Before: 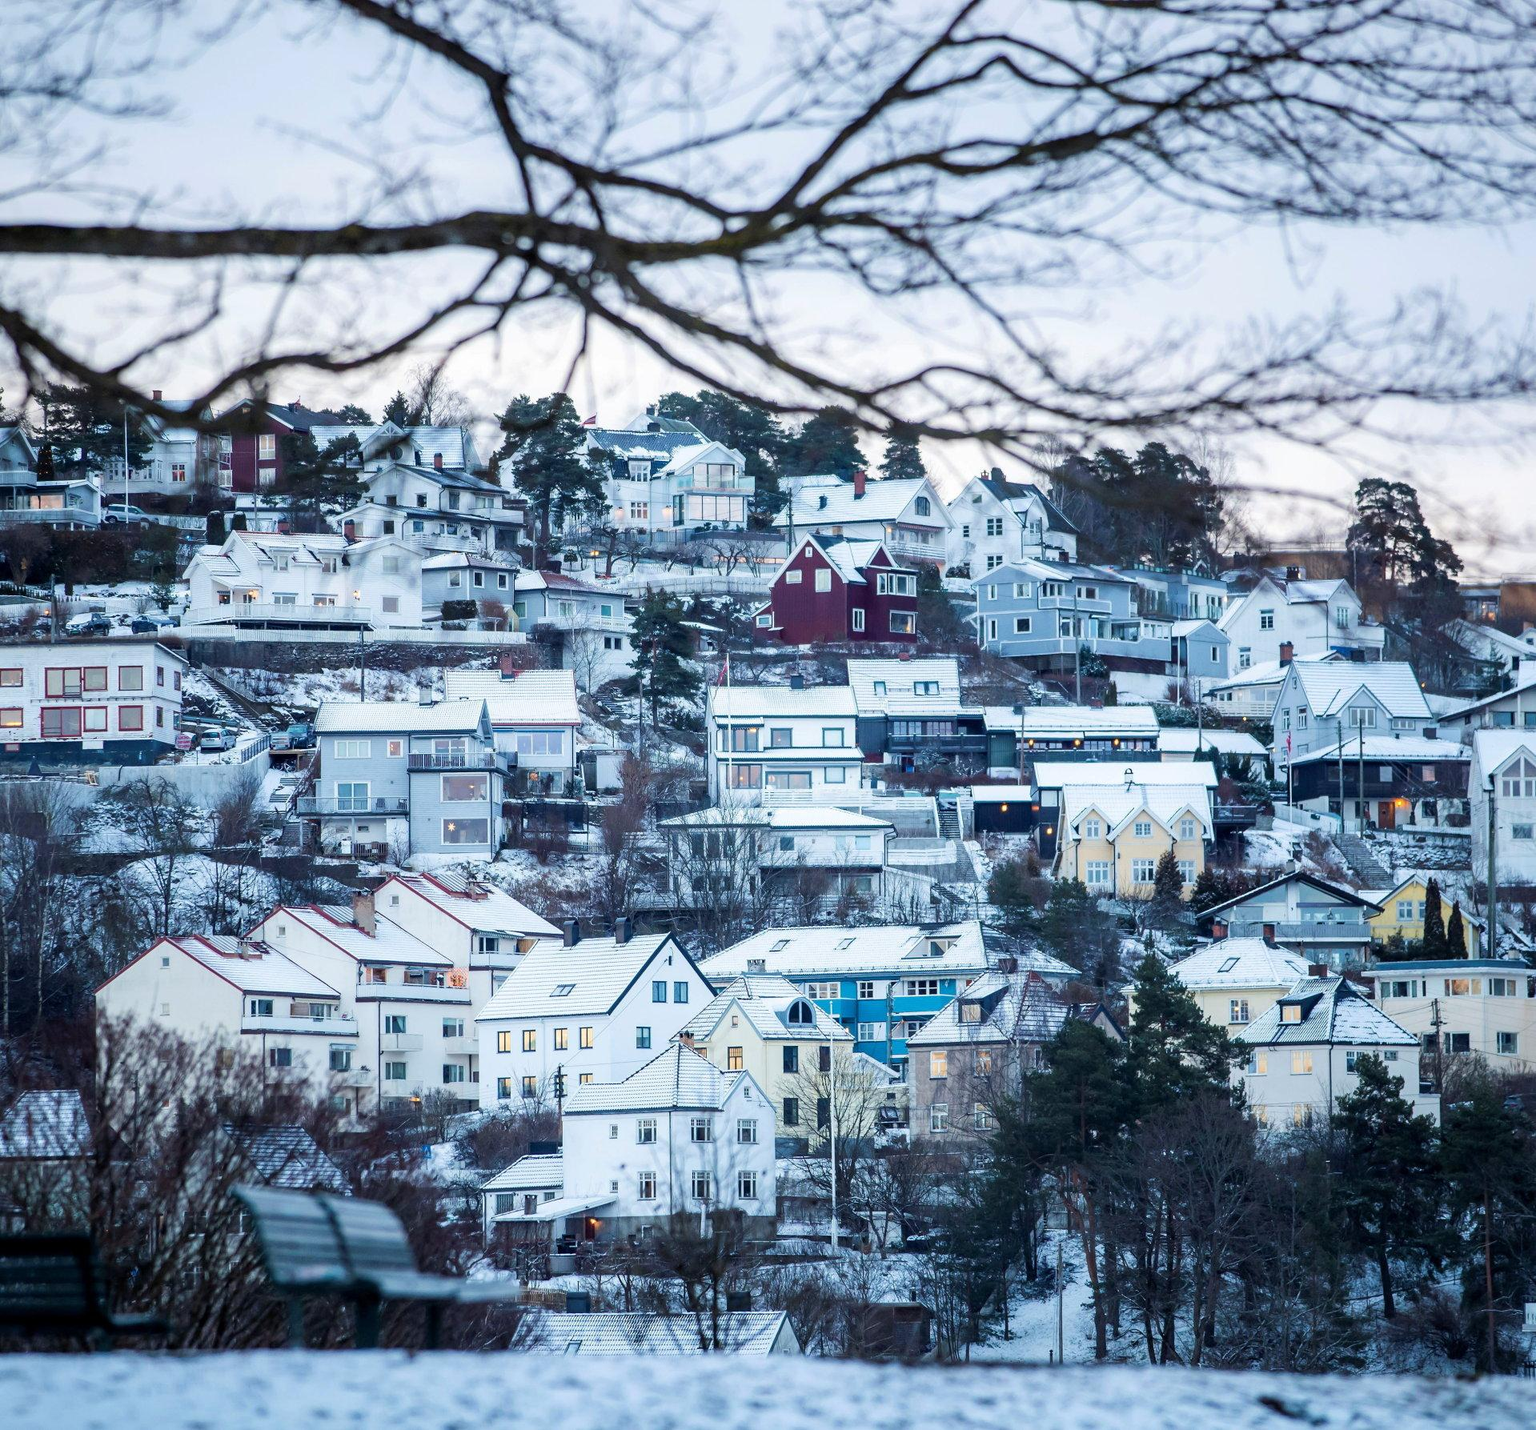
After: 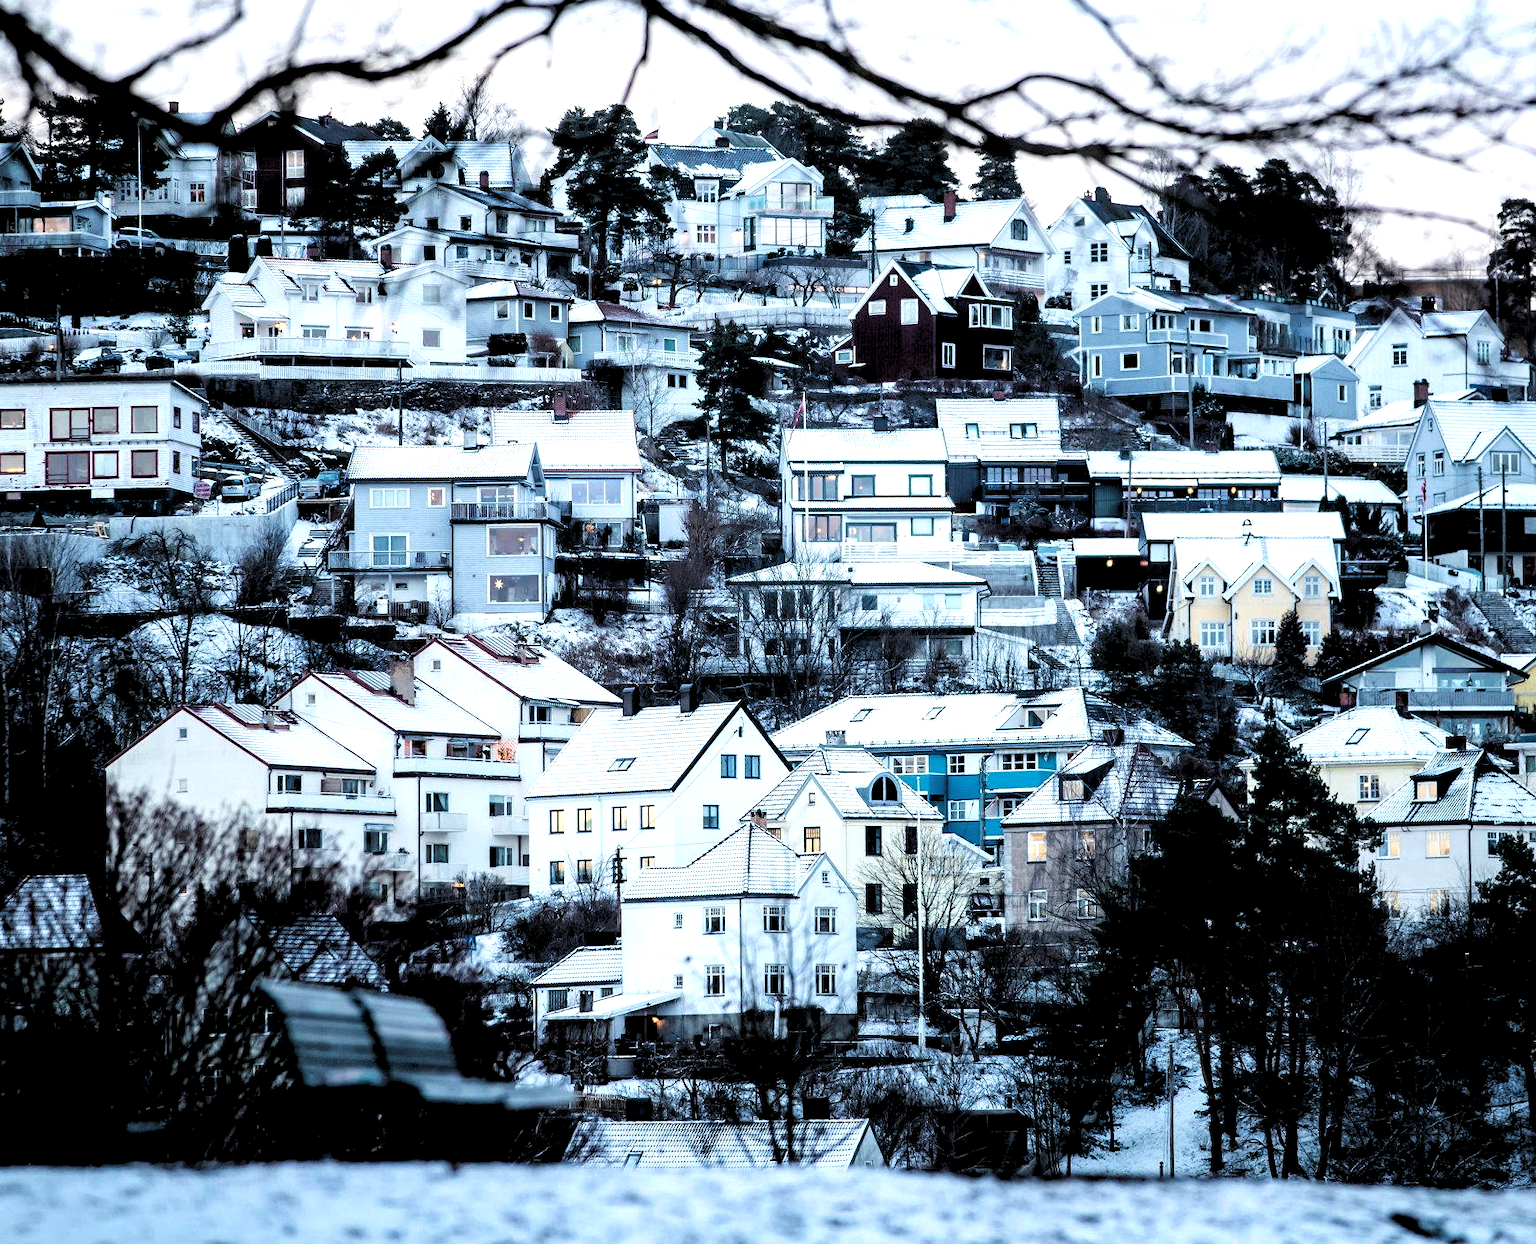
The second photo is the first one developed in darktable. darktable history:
rgb levels: levels [[0.034, 0.472, 0.904], [0, 0.5, 1], [0, 0.5, 1]]
levels: levels [0.052, 0.496, 0.908]
crop: top 20.916%, right 9.437%, bottom 0.316%
